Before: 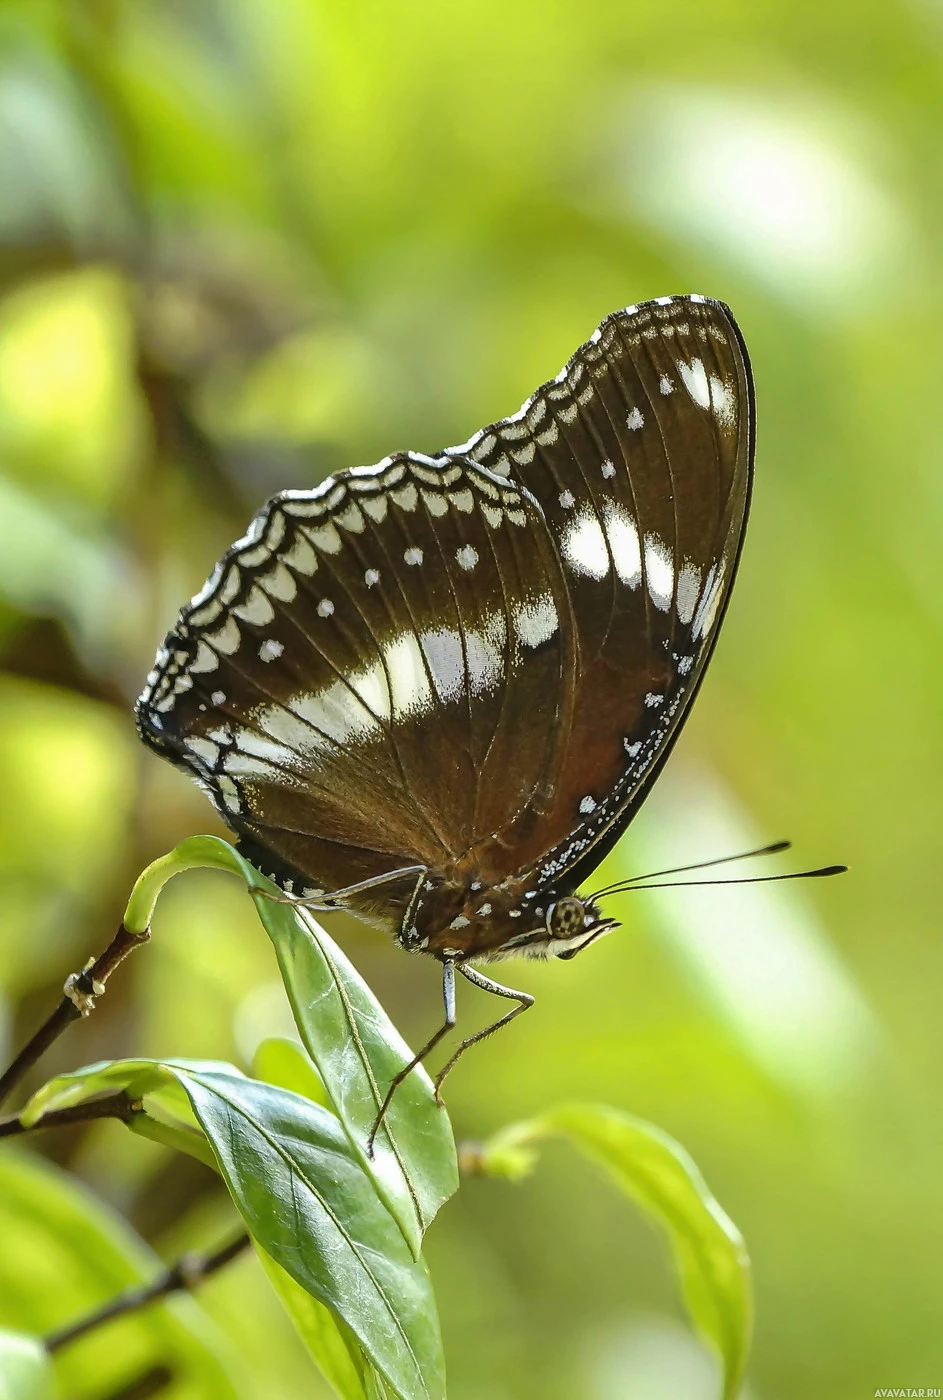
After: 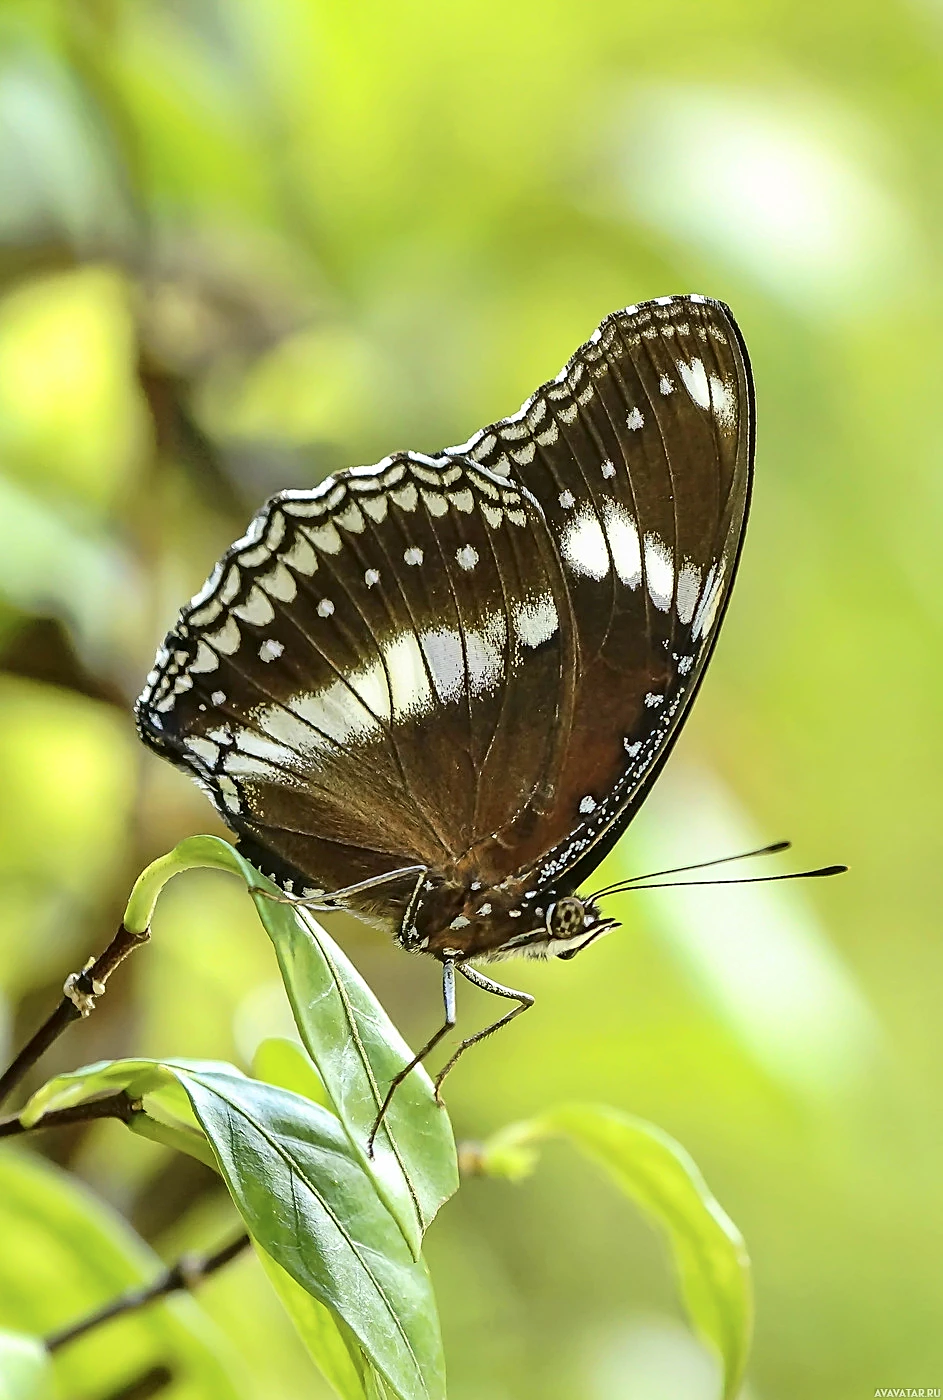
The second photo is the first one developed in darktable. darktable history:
tone curve: curves: ch0 [(0, 0) (0.004, 0.001) (0.133, 0.112) (0.325, 0.362) (0.832, 0.893) (1, 1)], color space Lab, independent channels, preserve colors none
sharpen: on, module defaults
